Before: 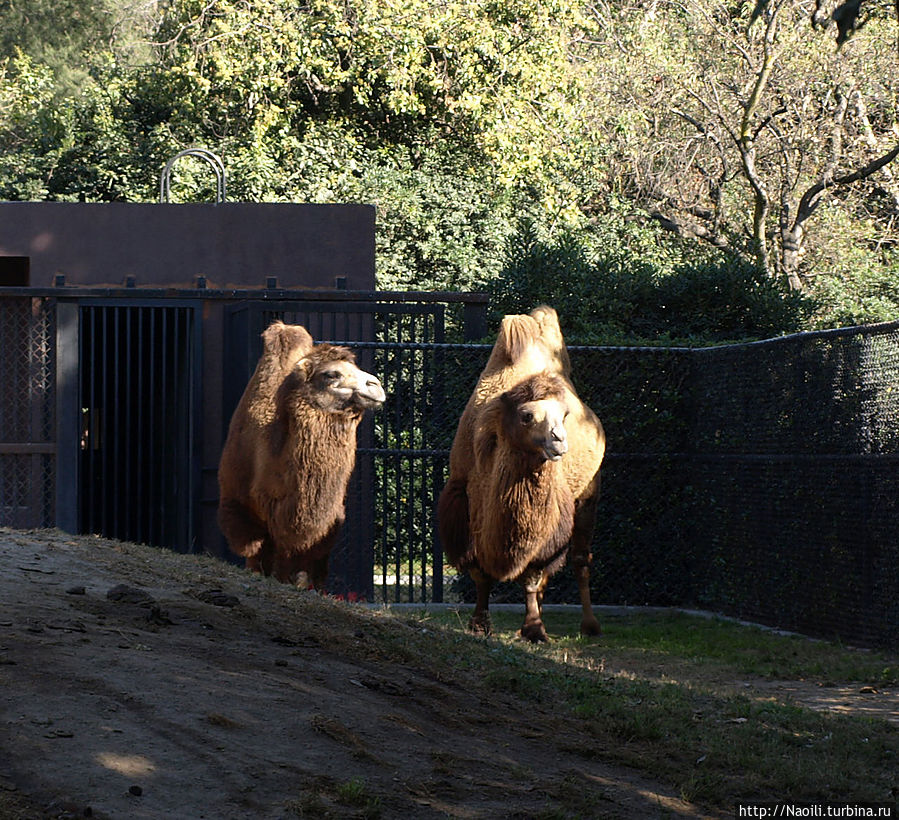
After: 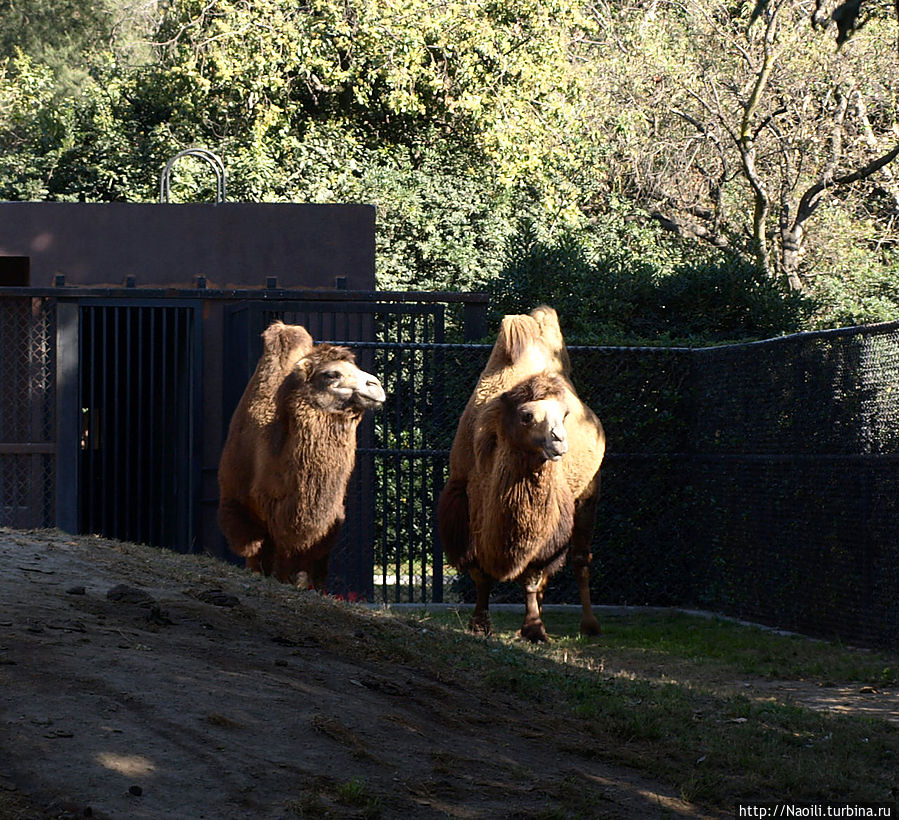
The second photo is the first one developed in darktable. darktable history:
contrast brightness saturation: contrast 0.137
